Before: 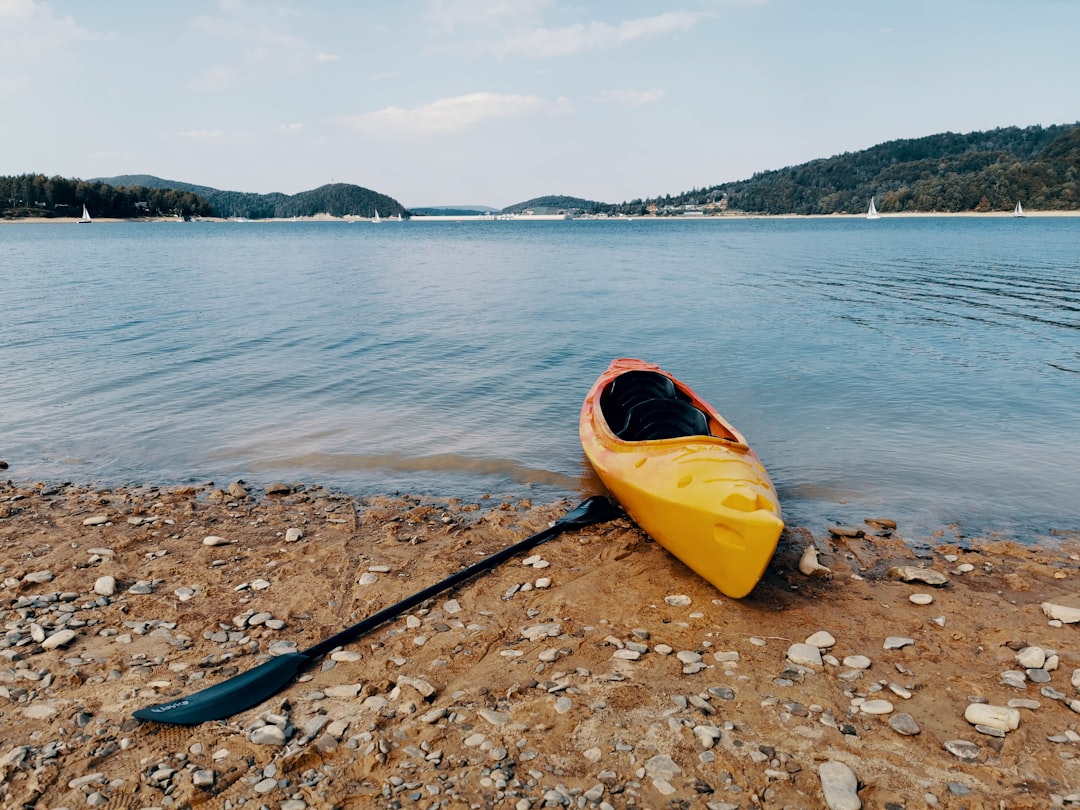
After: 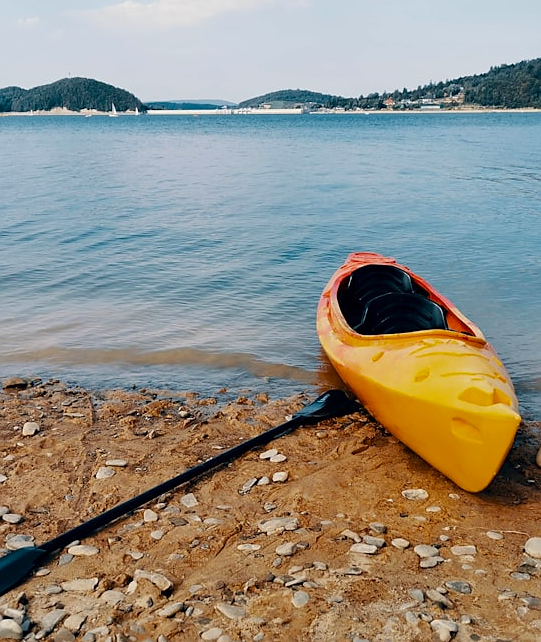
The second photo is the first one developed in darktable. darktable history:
contrast brightness saturation: saturation 0.181
sharpen: radius 0.972, amount 0.616
crop and rotate: angle 0.017°, left 24.429%, top 13.18%, right 25.415%, bottom 7.477%
